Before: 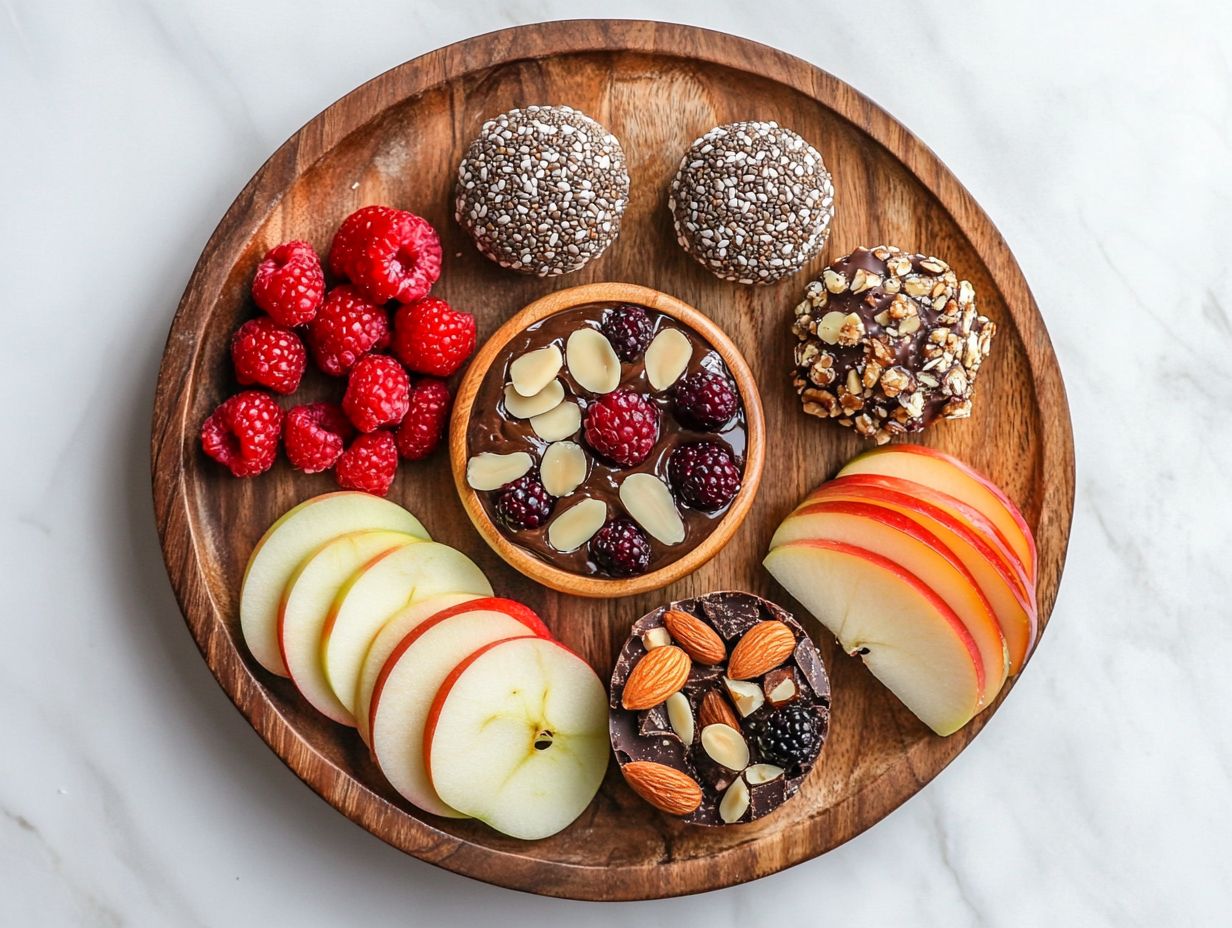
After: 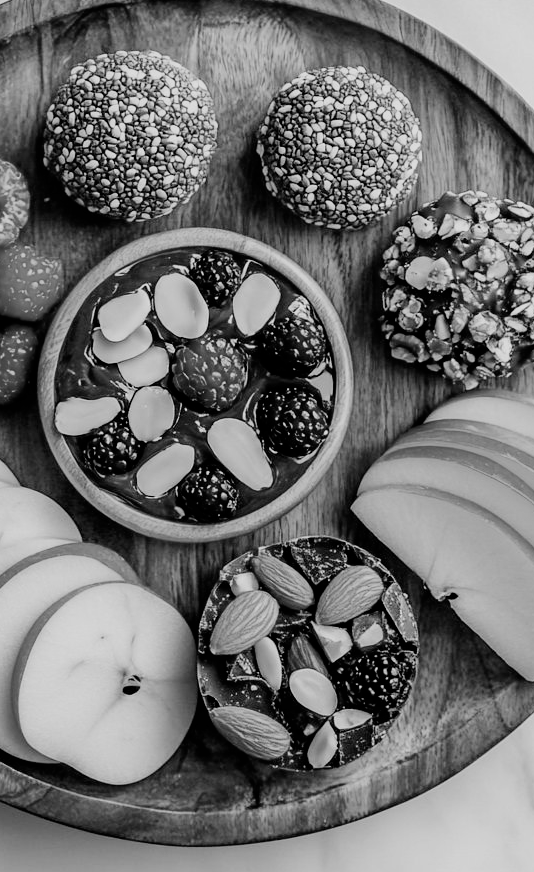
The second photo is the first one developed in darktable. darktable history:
crop: left 33.452%, top 6.025%, right 23.155%
exposure: compensate highlight preservation false
monochrome: size 3.1
color zones: curves: ch0 [(0, 0.6) (0.129, 0.508) (0.193, 0.483) (0.429, 0.5) (0.571, 0.5) (0.714, 0.5) (0.857, 0.5) (1, 0.6)]; ch1 [(0, 0.481) (0.112, 0.245) (0.213, 0.223) (0.429, 0.233) (0.571, 0.231) (0.683, 0.242) (0.857, 0.296) (1, 0.481)]
filmic rgb: black relative exposure -5 EV, hardness 2.88, contrast 1.1, highlights saturation mix -20%
